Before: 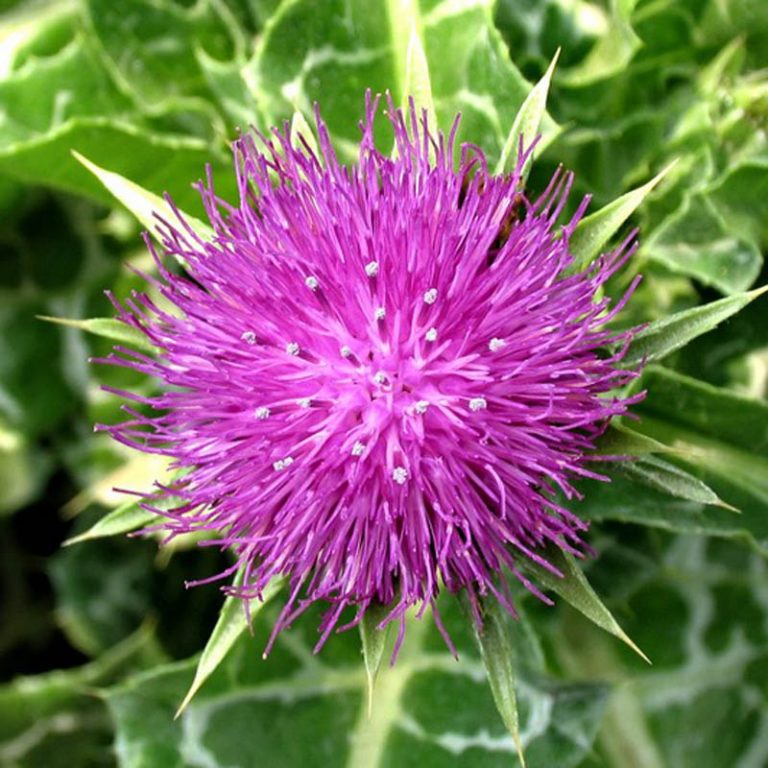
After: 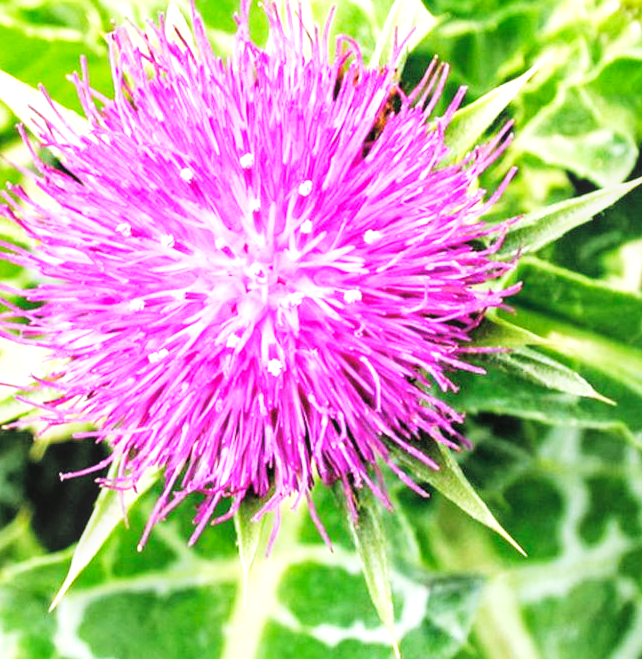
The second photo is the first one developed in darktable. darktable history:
base curve: curves: ch0 [(0, 0) (0.007, 0.004) (0.027, 0.03) (0.046, 0.07) (0.207, 0.54) (0.442, 0.872) (0.673, 0.972) (1, 1)], preserve colors none
crop: left 16.311%, top 14.118%
contrast brightness saturation: brightness 0.286
local contrast: on, module defaults
